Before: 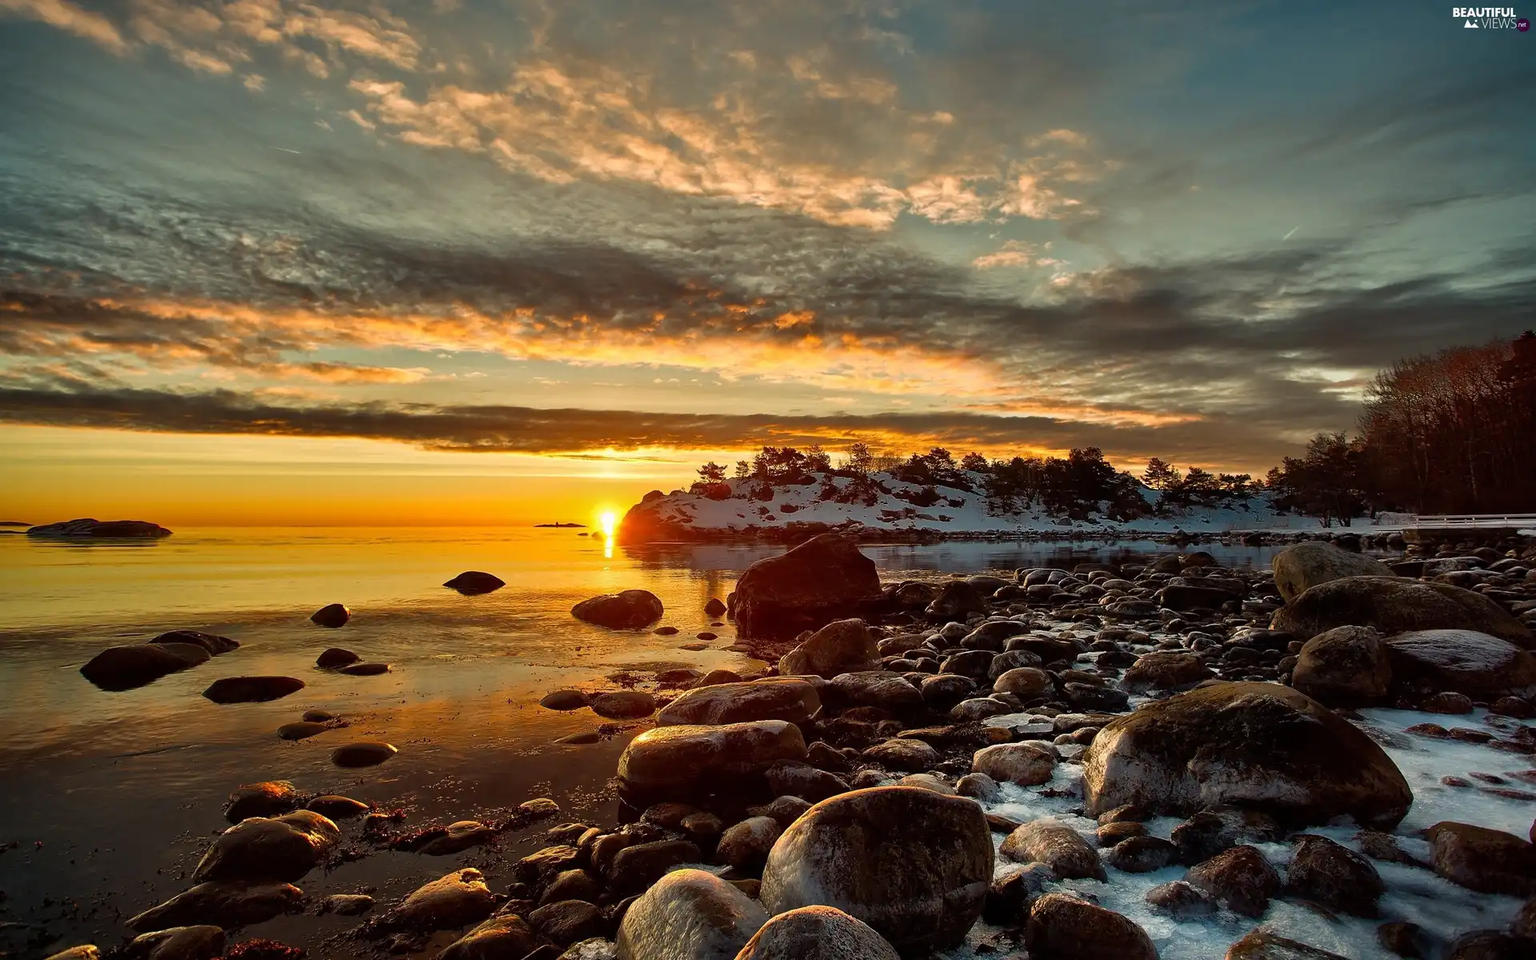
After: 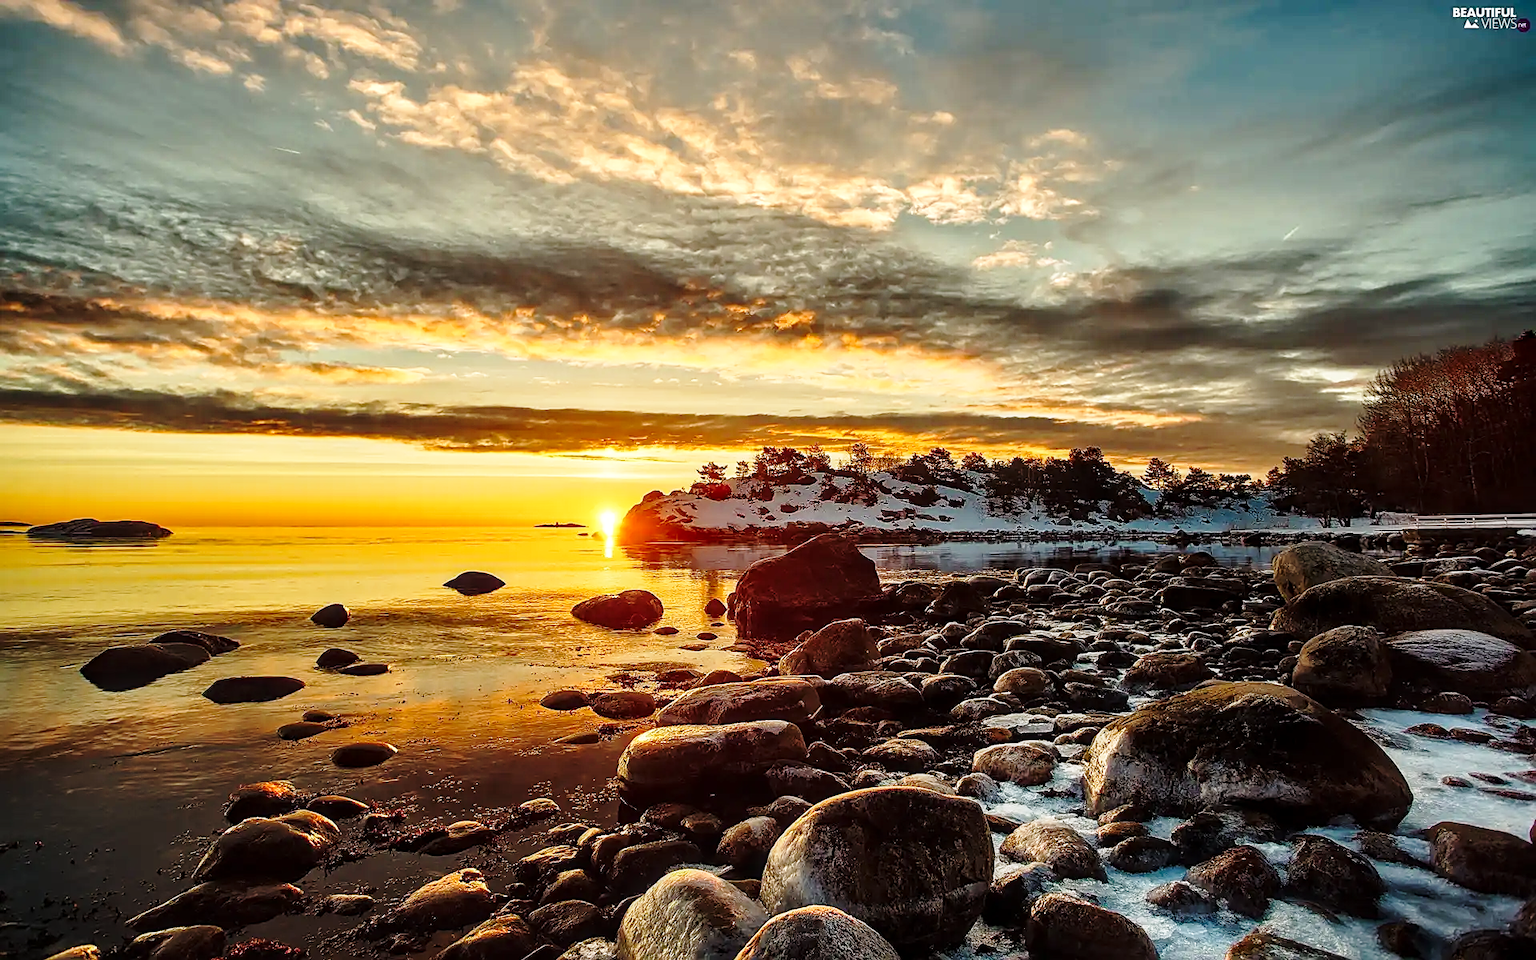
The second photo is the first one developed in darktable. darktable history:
base curve: curves: ch0 [(0, 0) (0.028, 0.03) (0.121, 0.232) (0.46, 0.748) (0.859, 0.968) (1, 1)], preserve colors none
local contrast: on, module defaults
contrast brightness saturation: saturation -0.057
sharpen: on, module defaults
